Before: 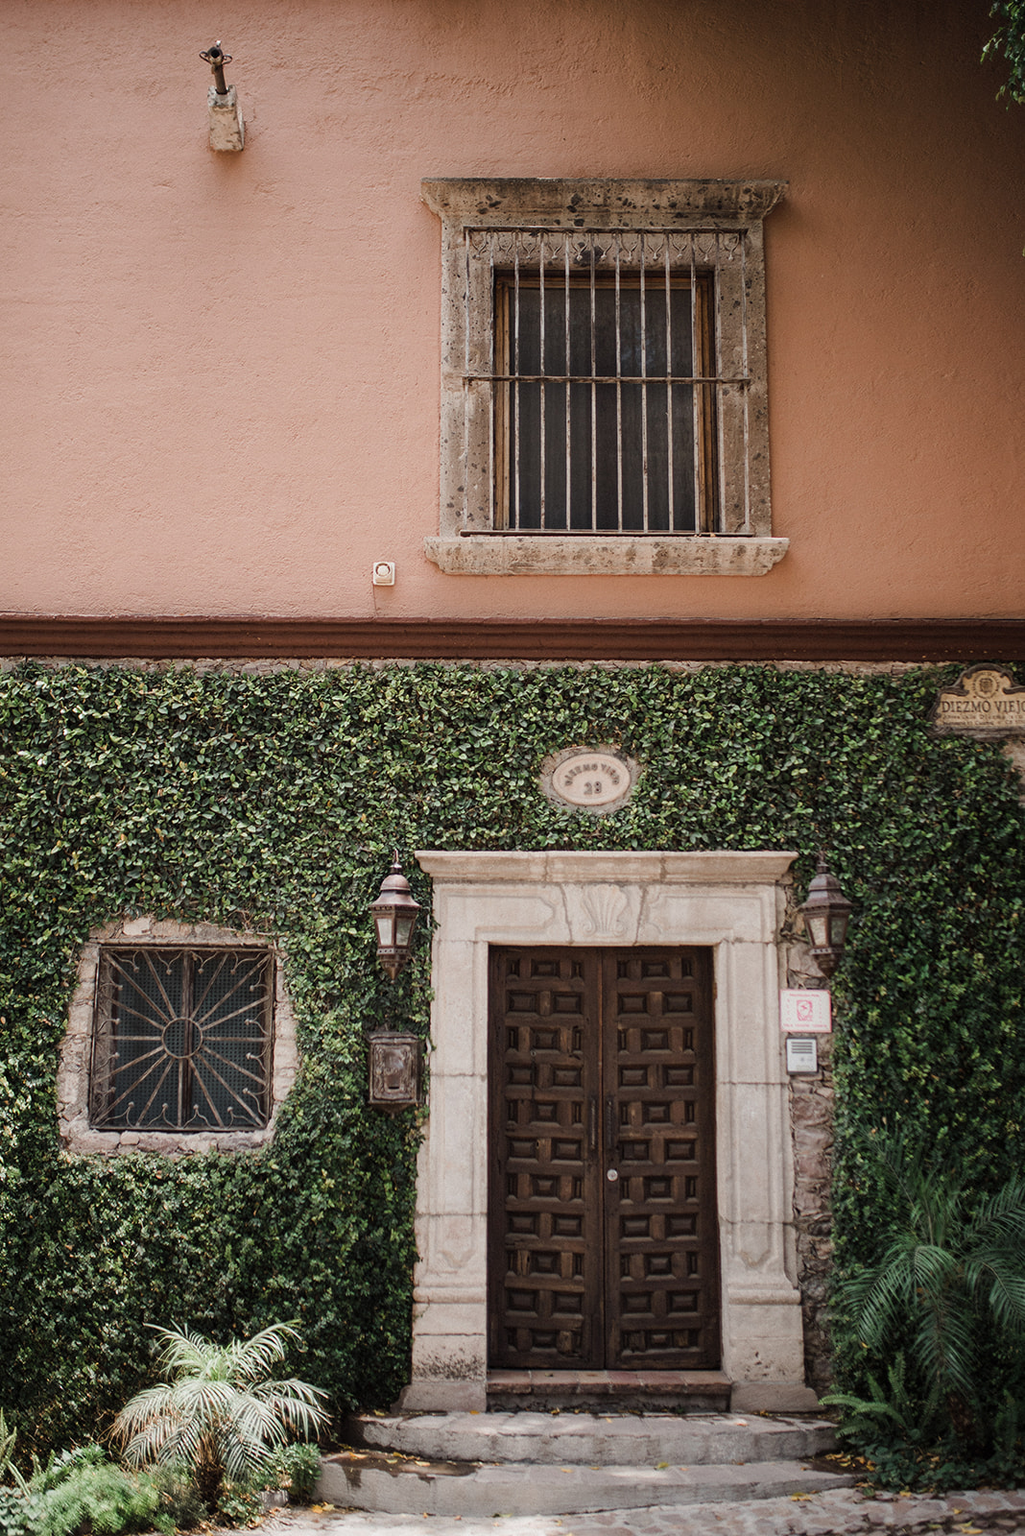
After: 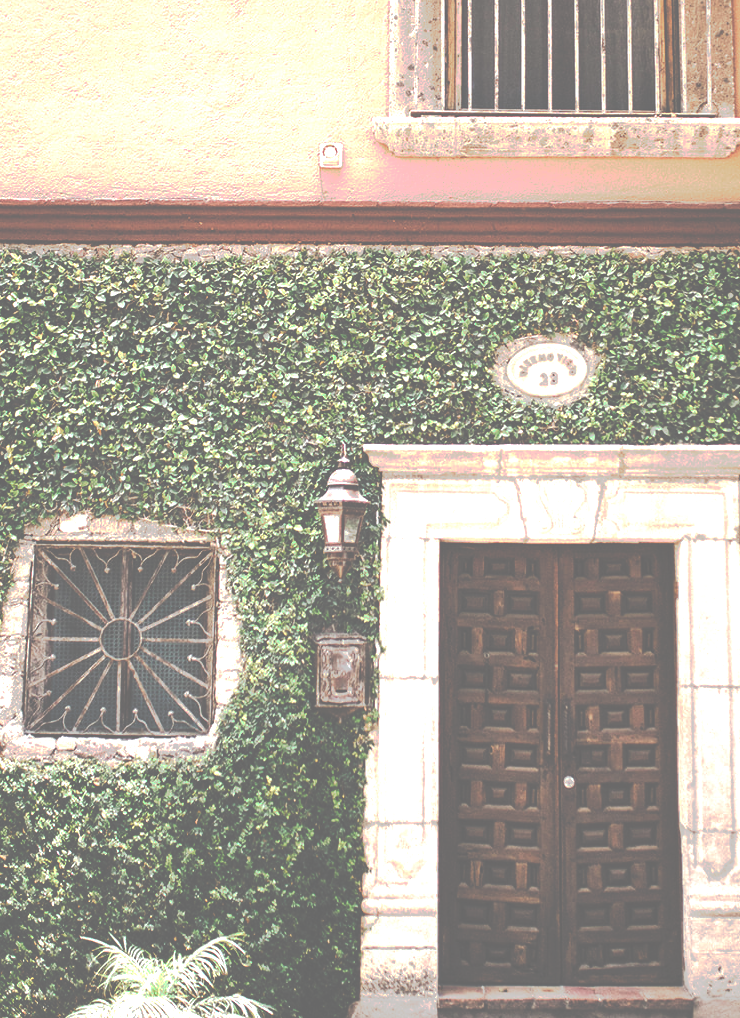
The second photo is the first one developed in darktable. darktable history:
crop: left 6.488%, top 27.668%, right 24.183%, bottom 8.656%
exposure: black level correction 0, exposure 1.4 EV, compensate highlight preservation false
tone curve: curves: ch0 [(0, 0) (0.003, 0.437) (0.011, 0.438) (0.025, 0.441) (0.044, 0.441) (0.069, 0.441) (0.1, 0.444) (0.136, 0.447) (0.177, 0.452) (0.224, 0.457) (0.277, 0.466) (0.335, 0.485) (0.399, 0.514) (0.468, 0.558) (0.543, 0.616) (0.623, 0.686) (0.709, 0.76) (0.801, 0.803) (0.898, 0.825) (1, 1)], preserve colors none
